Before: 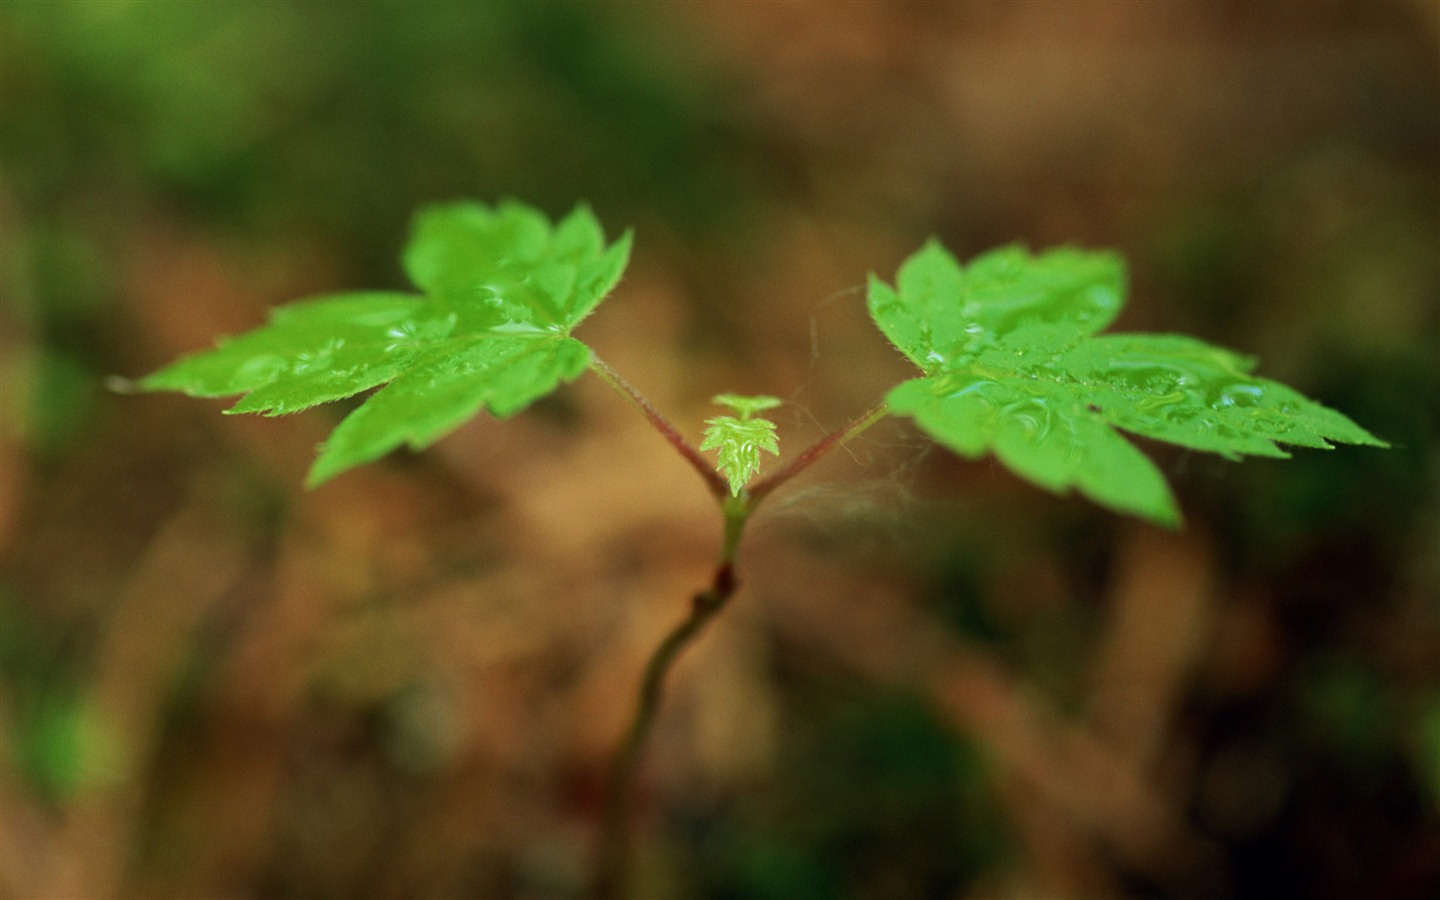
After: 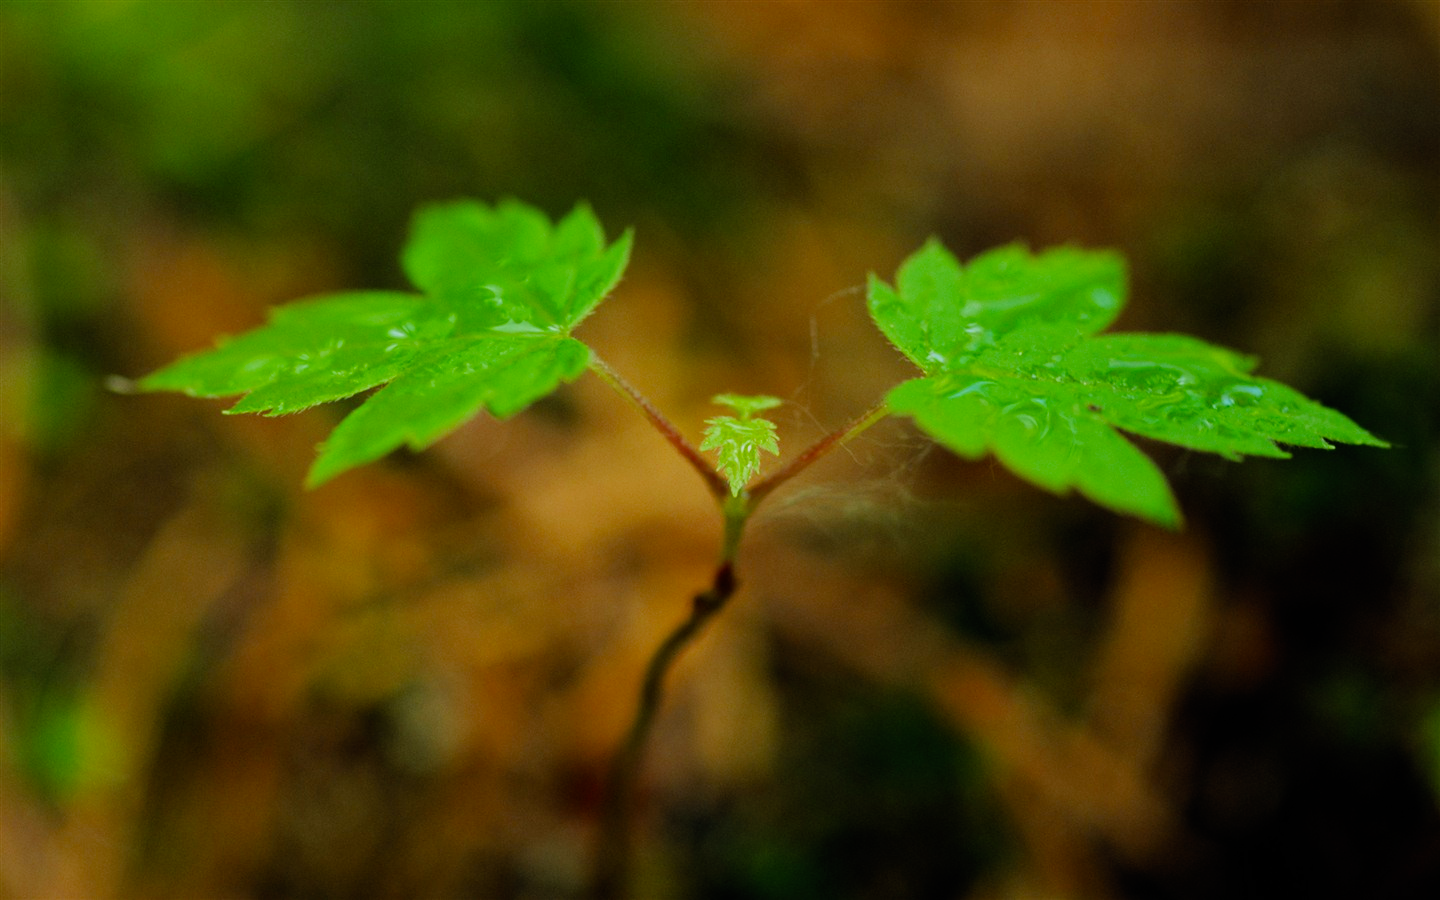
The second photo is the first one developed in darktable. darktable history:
filmic rgb: black relative exposure -7.71 EV, white relative exposure 4.44 EV, threshold 2.99 EV, hardness 3.76, latitude 37.46%, contrast 0.983, highlights saturation mix 9.04%, shadows ↔ highlights balance 3.89%, color science v5 (2021), iterations of high-quality reconstruction 0, contrast in shadows safe, contrast in highlights safe, enable highlight reconstruction true
